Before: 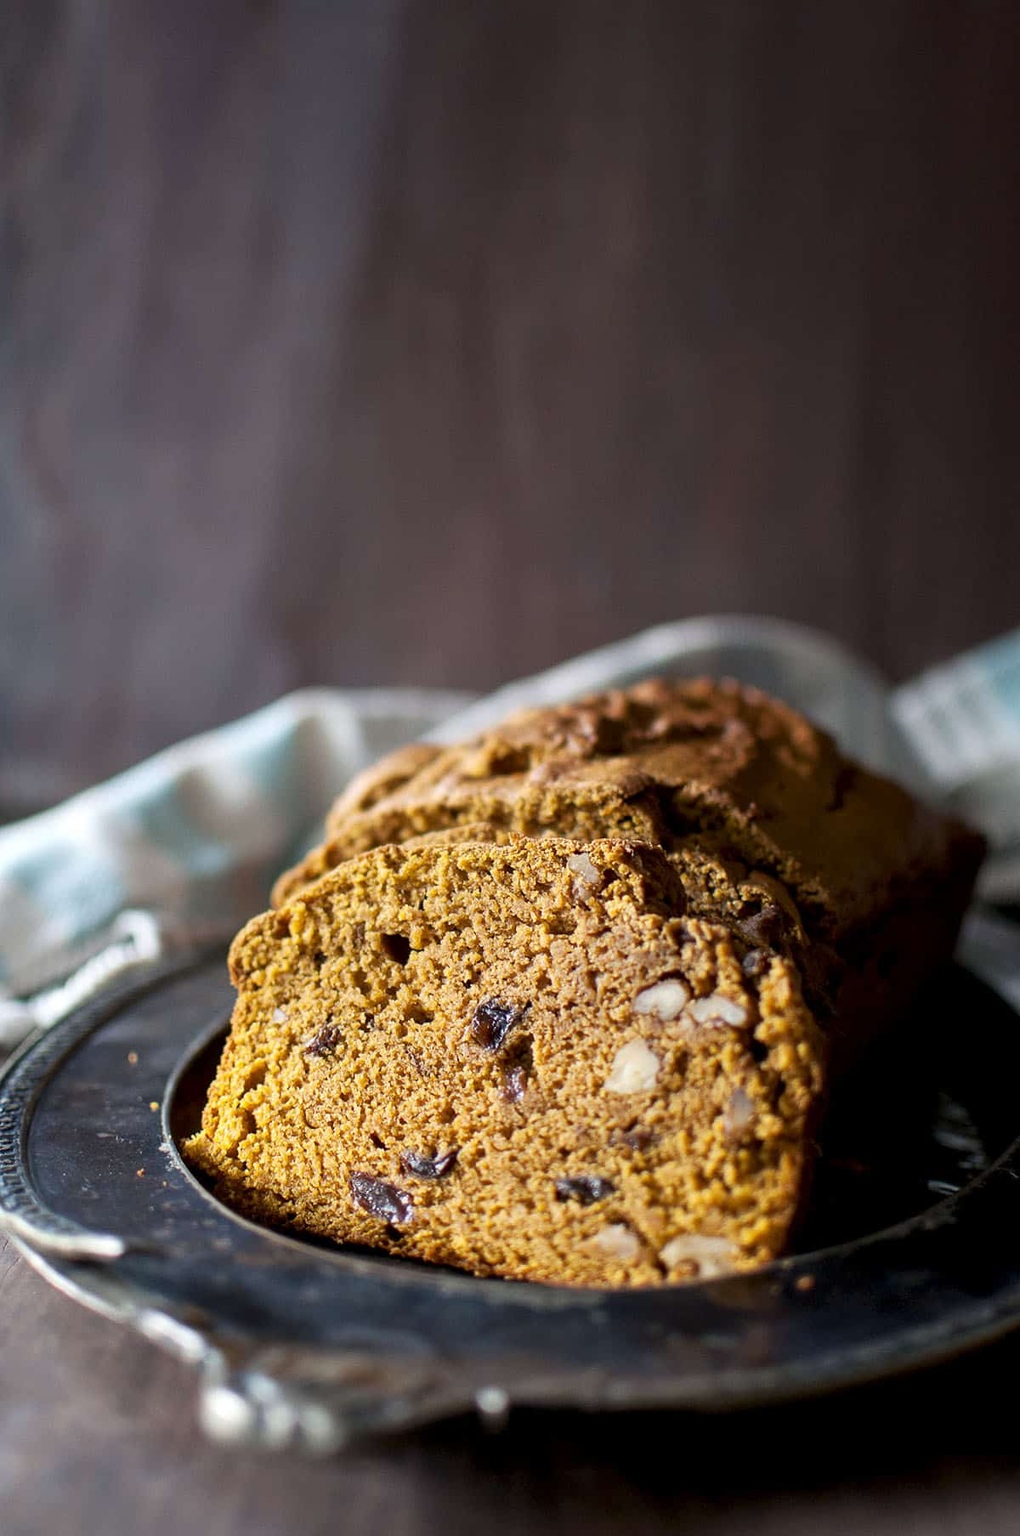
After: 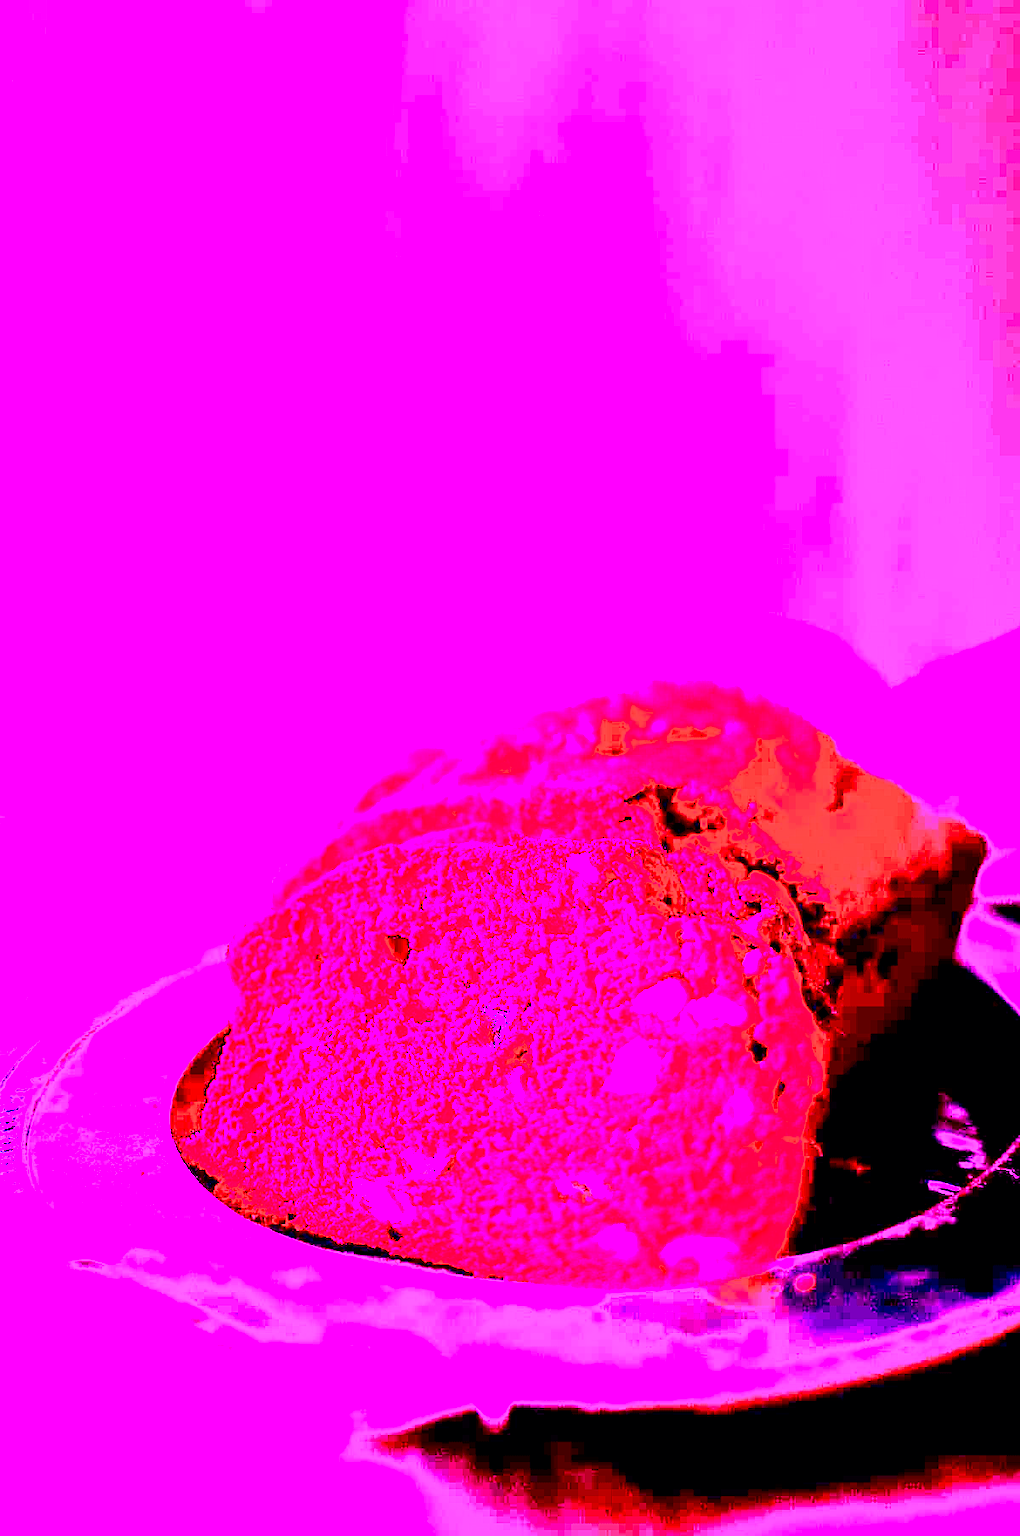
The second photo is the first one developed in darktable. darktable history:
white balance: red 8, blue 8
tone curve: curves: ch0 [(0, 0) (0.187, 0.12) (0.384, 0.363) (0.577, 0.681) (0.735, 0.881) (0.864, 0.959) (1, 0.987)]; ch1 [(0, 0) (0.402, 0.36) (0.476, 0.466) (0.501, 0.501) (0.518, 0.514) (0.564, 0.614) (0.614, 0.664) (0.741, 0.829) (1, 1)]; ch2 [(0, 0) (0.429, 0.387) (0.483, 0.481) (0.503, 0.501) (0.522, 0.531) (0.564, 0.605) (0.615, 0.697) (0.702, 0.774) (1, 0.895)], color space Lab, independent channels
exposure: exposure -0.116 EV, compensate exposure bias true, compensate highlight preservation false
sharpen: on, module defaults
